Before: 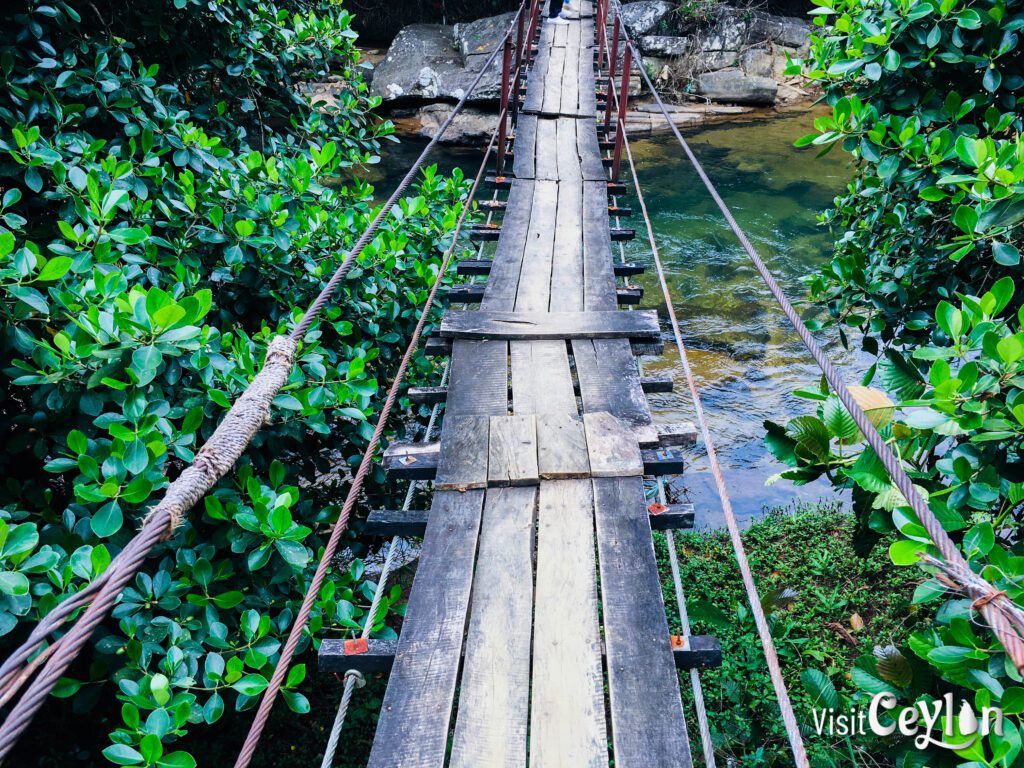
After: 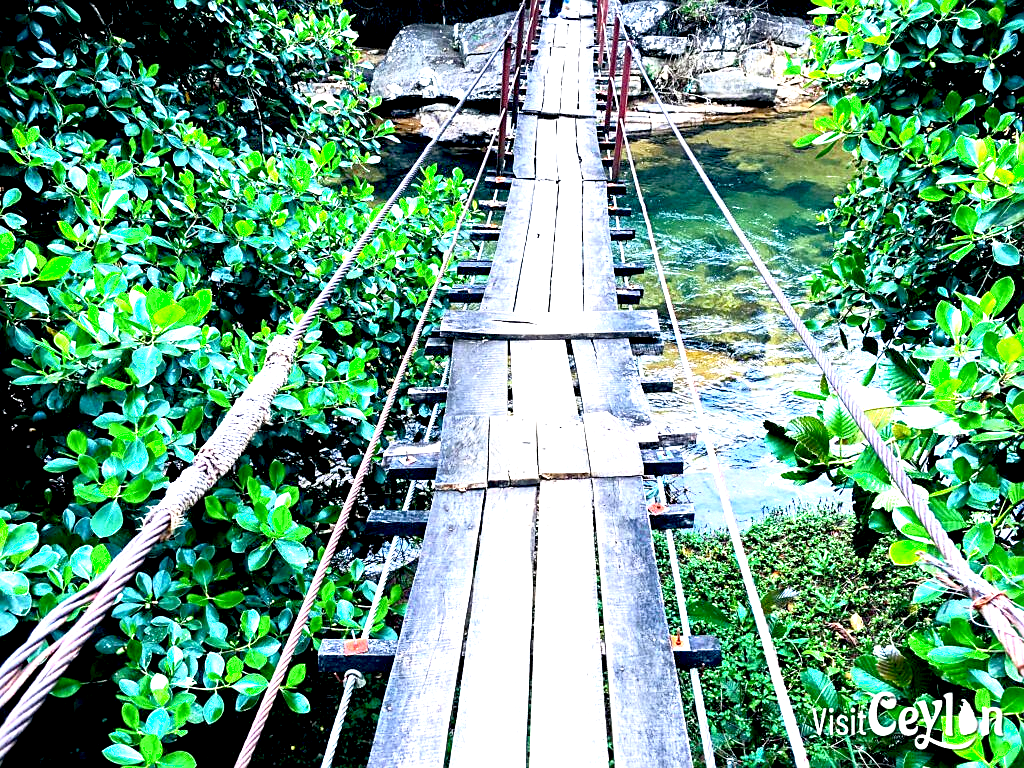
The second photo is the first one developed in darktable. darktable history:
sharpen: on, module defaults
exposure: black level correction 0.009, exposure 1.423 EV, compensate highlight preservation false
shadows and highlights: shadows 1.48, highlights 40.37
